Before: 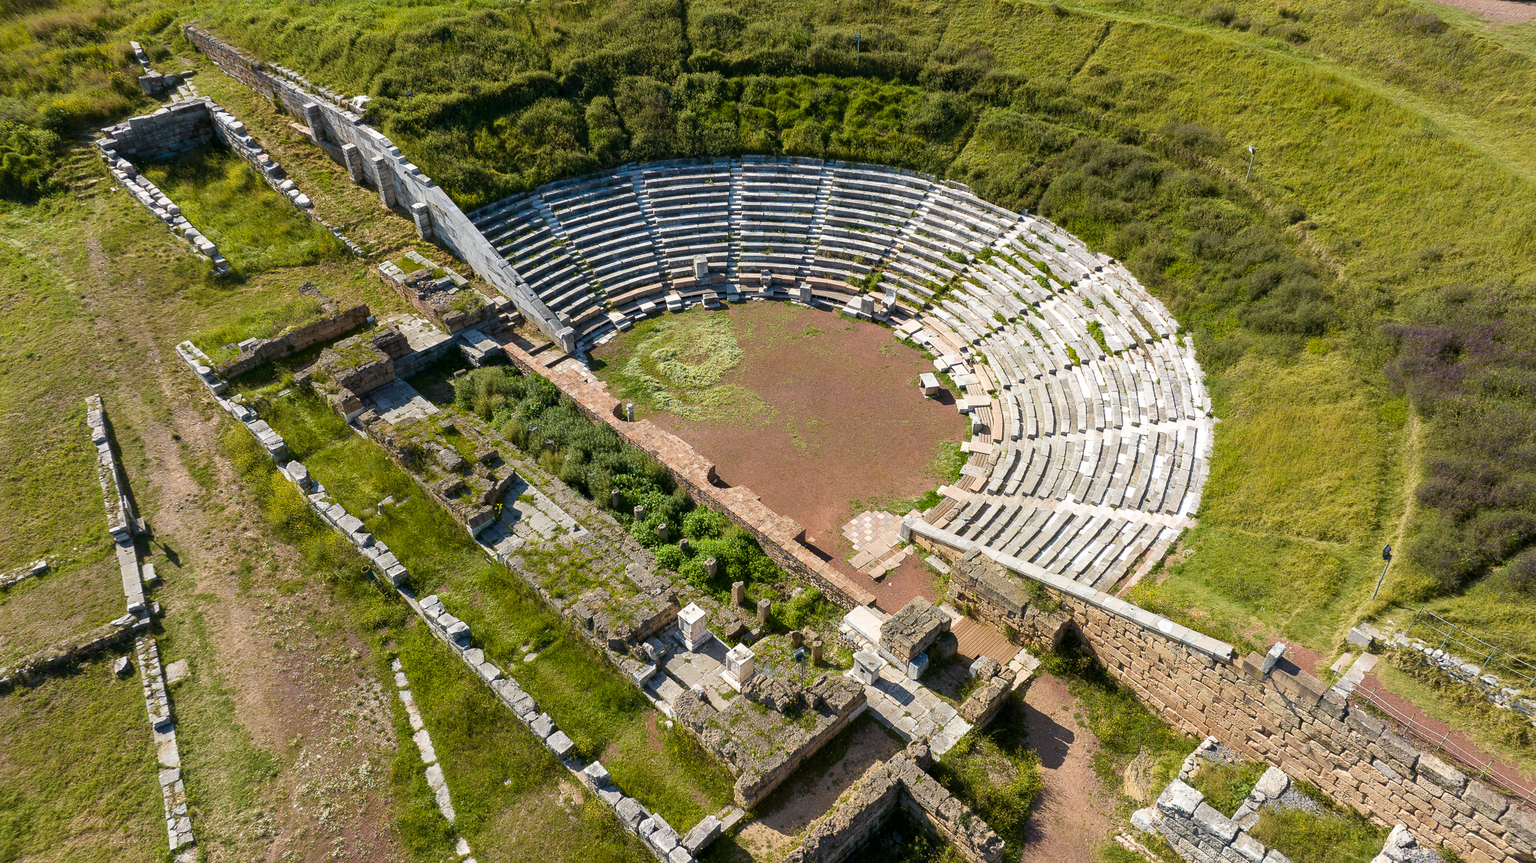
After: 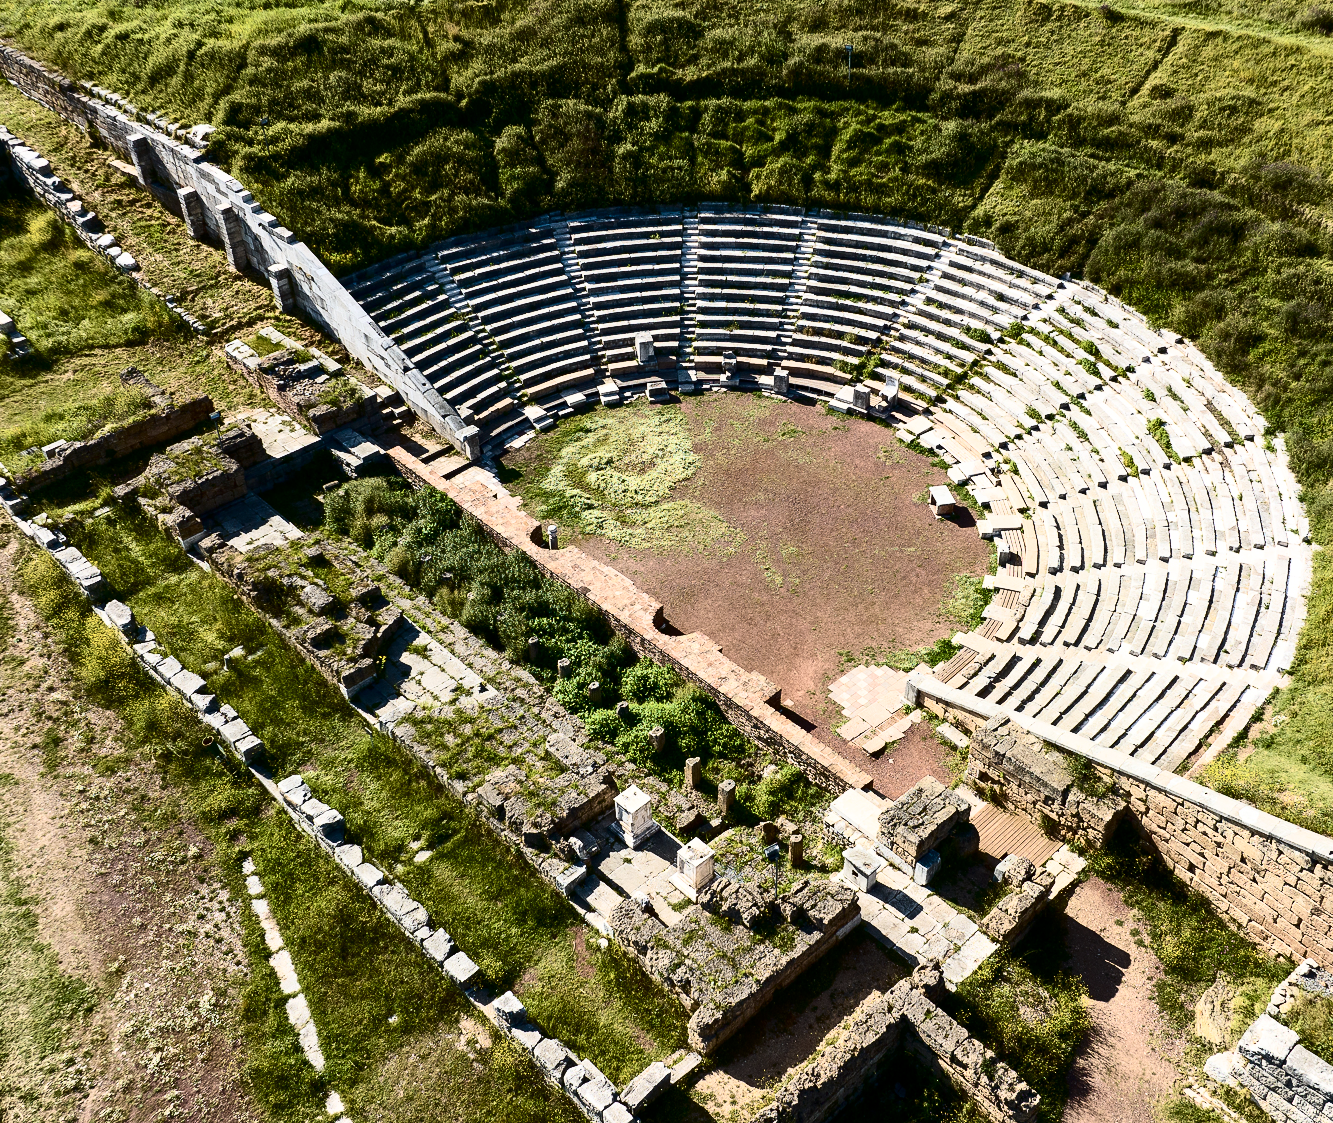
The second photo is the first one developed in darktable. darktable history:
contrast brightness saturation: contrast 0.502, saturation -0.105
crop and rotate: left 13.424%, right 19.901%
